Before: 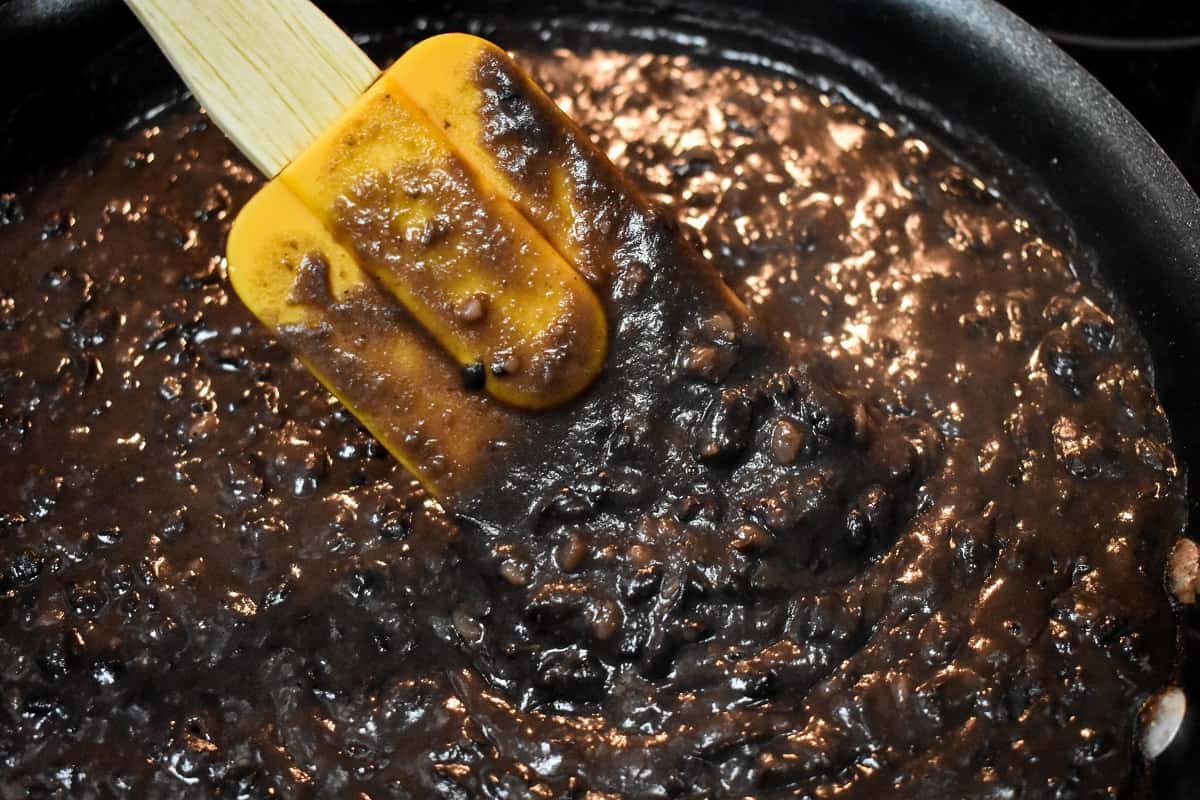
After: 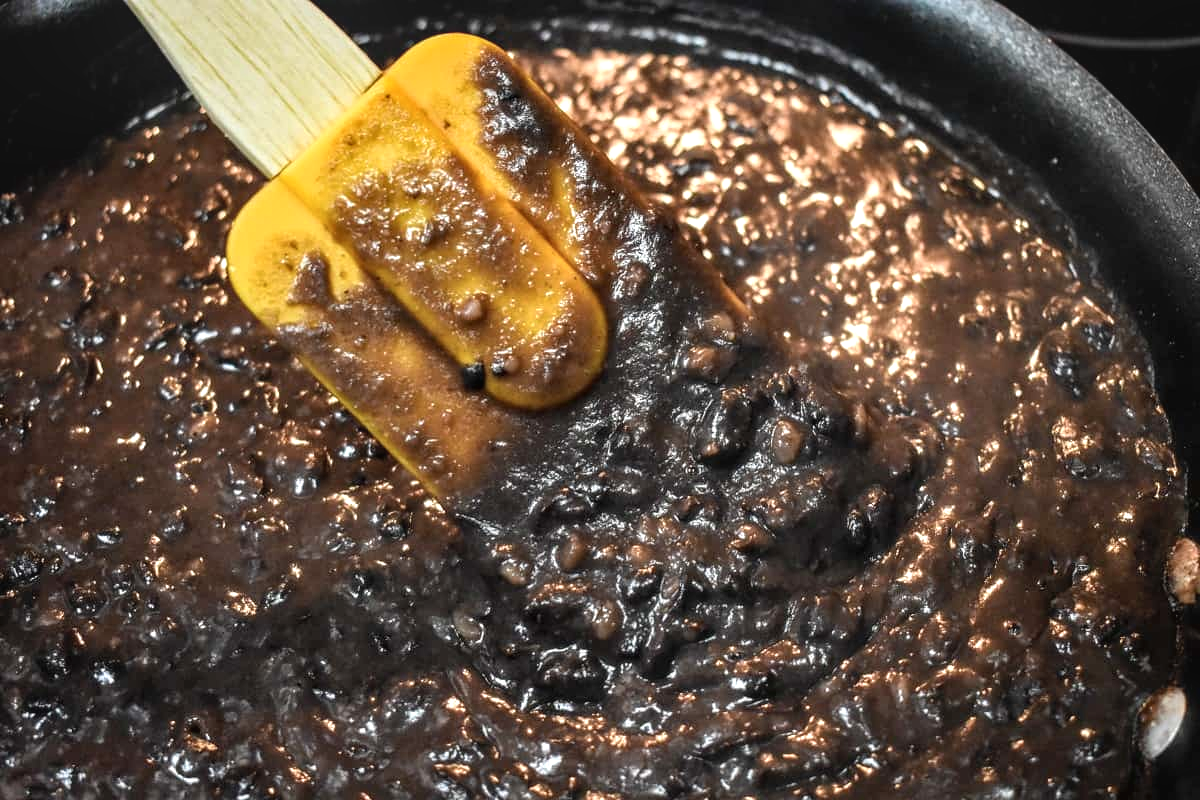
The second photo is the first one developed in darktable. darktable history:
exposure: black level correction 0.001, exposure 0.499 EV, compensate highlight preservation false
contrast brightness saturation: contrast -0.1, saturation -0.1
local contrast: detail 130%
